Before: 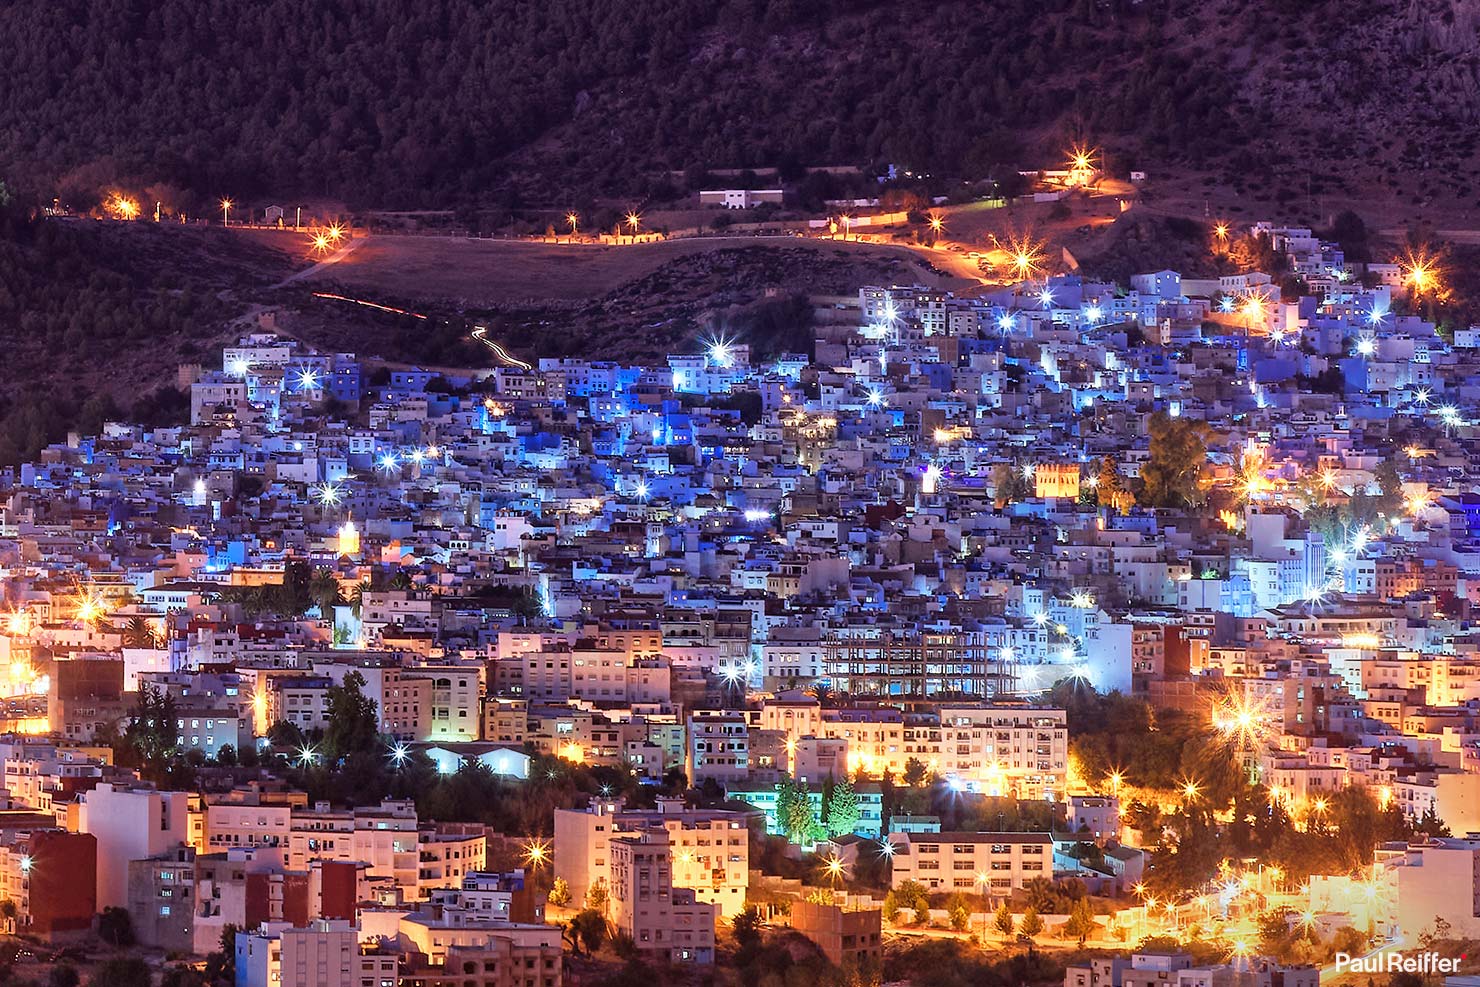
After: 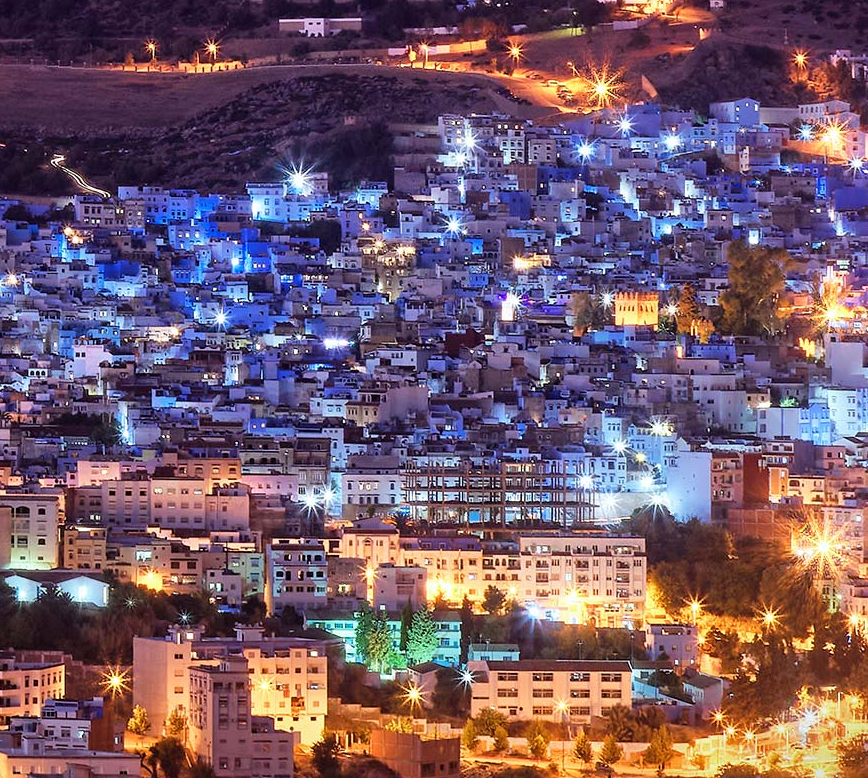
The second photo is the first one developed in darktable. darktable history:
crop and rotate: left 28.505%, top 17.44%, right 12.818%, bottom 3.707%
